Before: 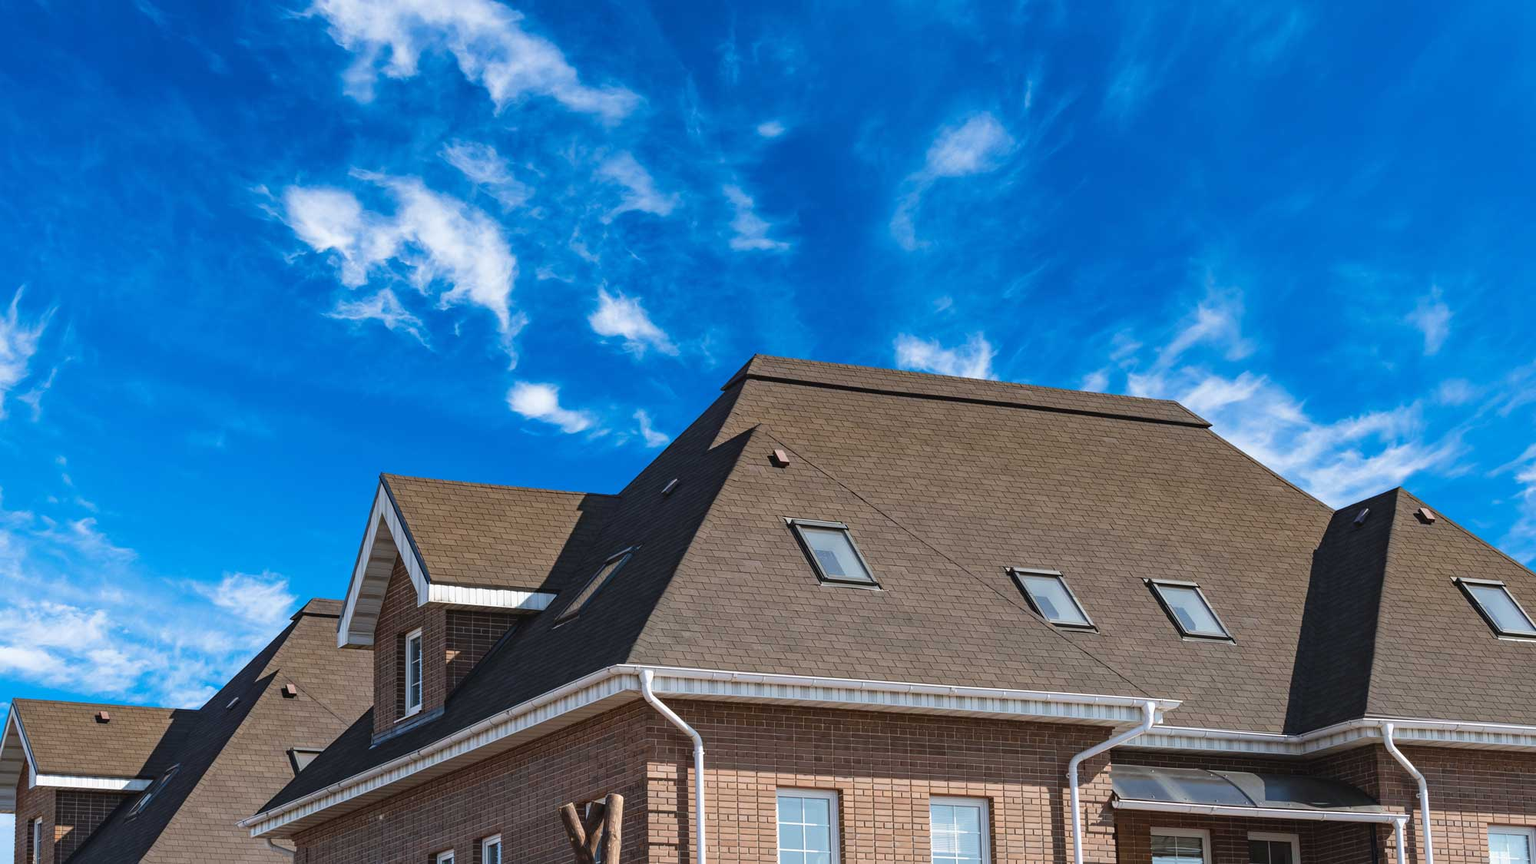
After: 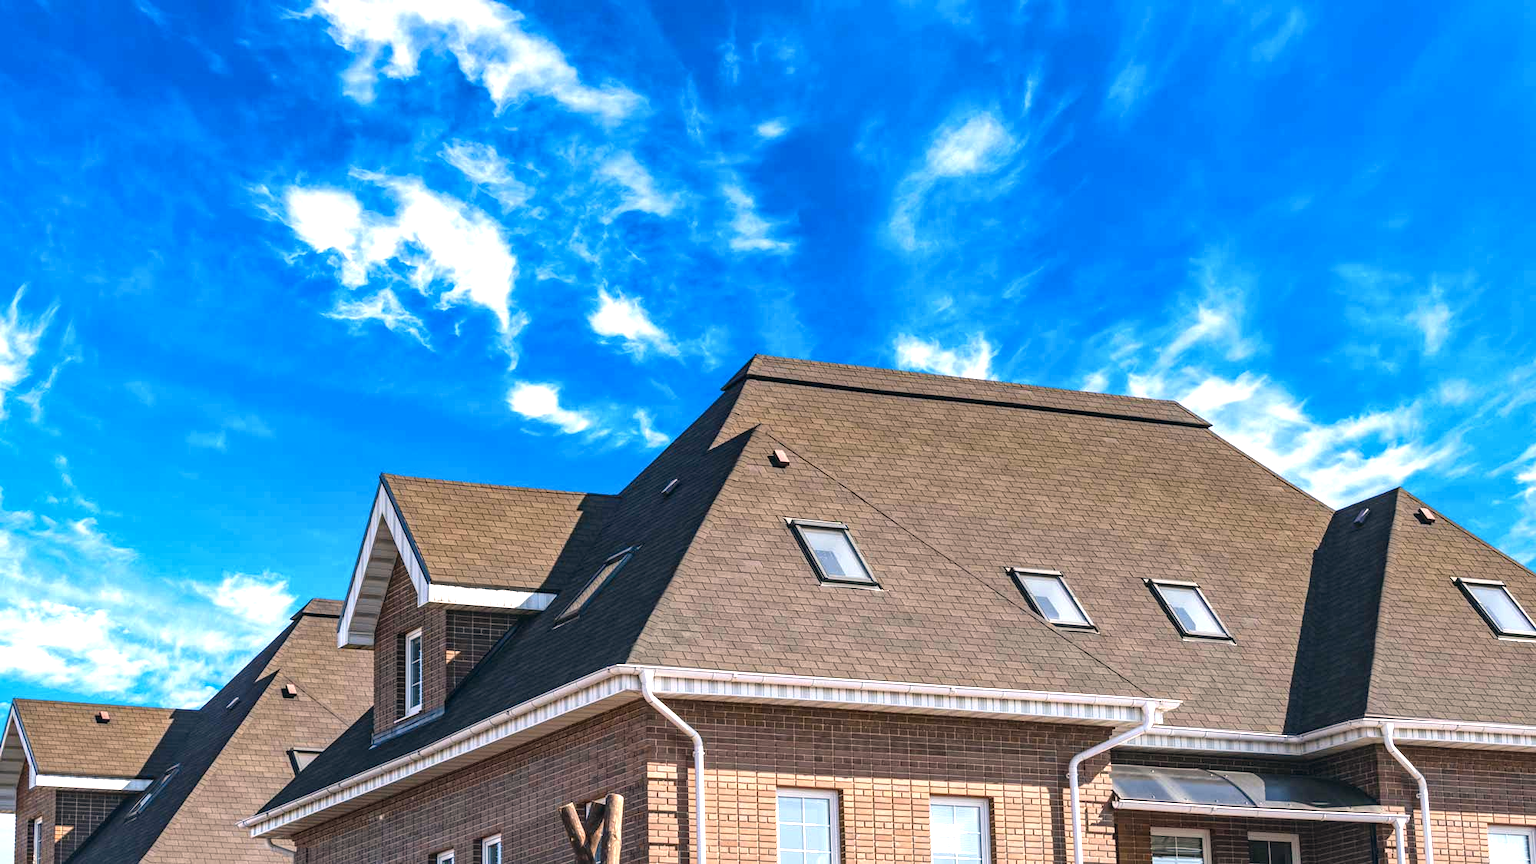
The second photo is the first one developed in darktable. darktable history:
levels: black 3.9%, levels [0, 0.394, 0.787]
shadows and highlights: shadows 37.14, highlights -26.77, soften with gaussian
local contrast: on, module defaults
color correction: highlights a* 5.46, highlights b* 5.3, shadows a* -4.48, shadows b* -5.19
